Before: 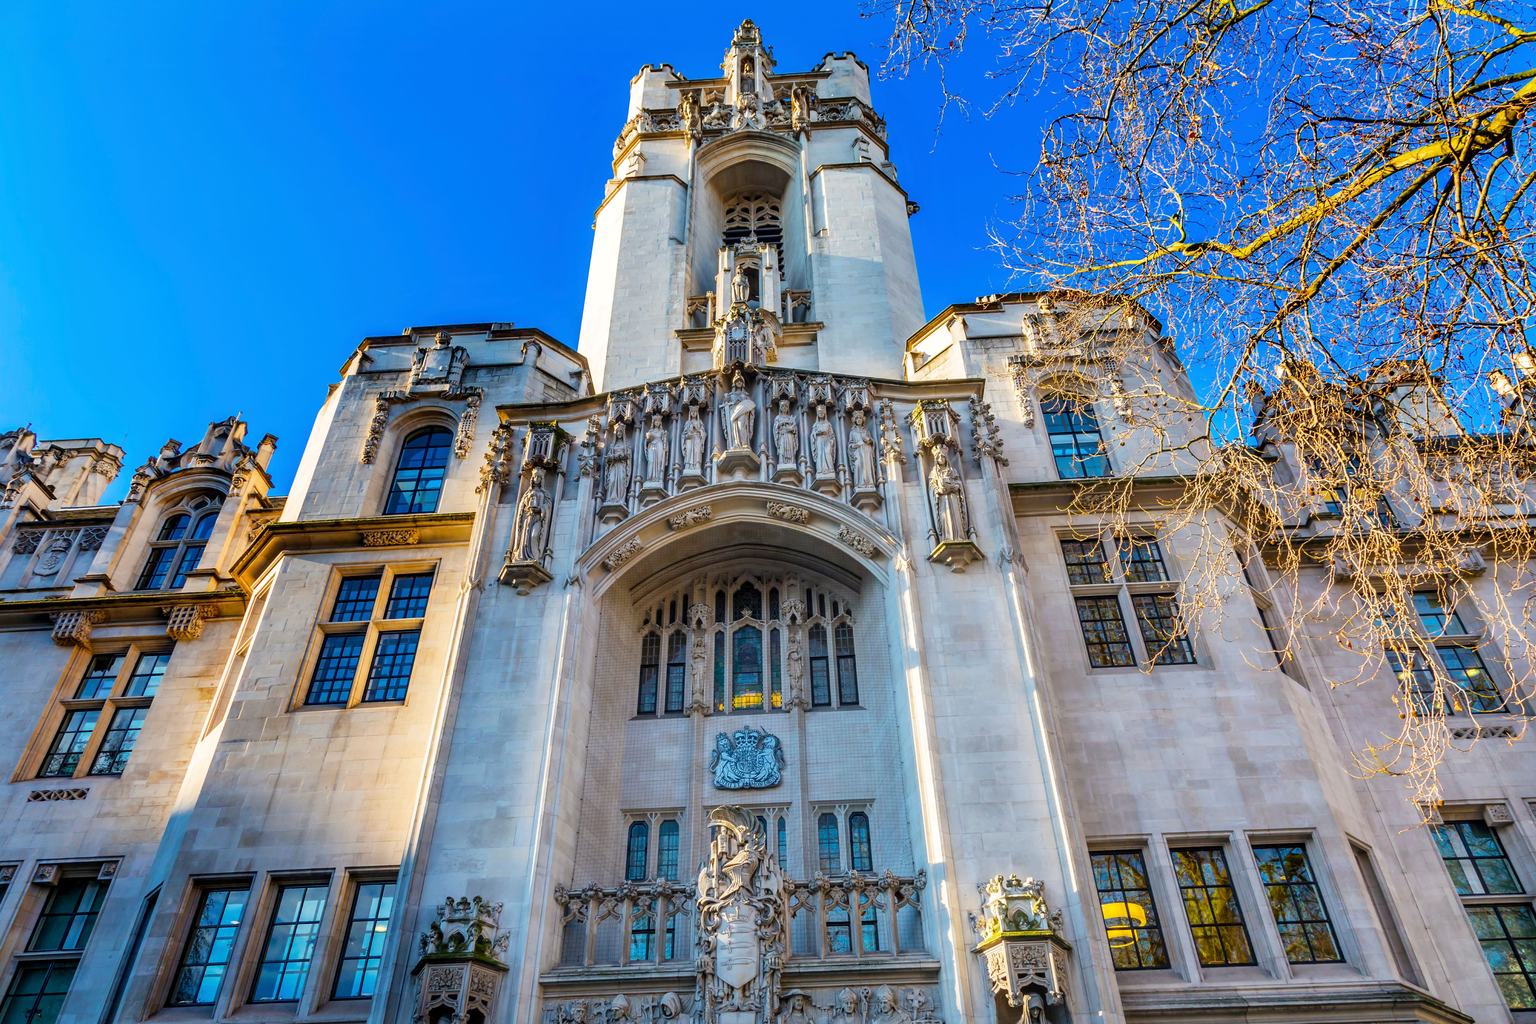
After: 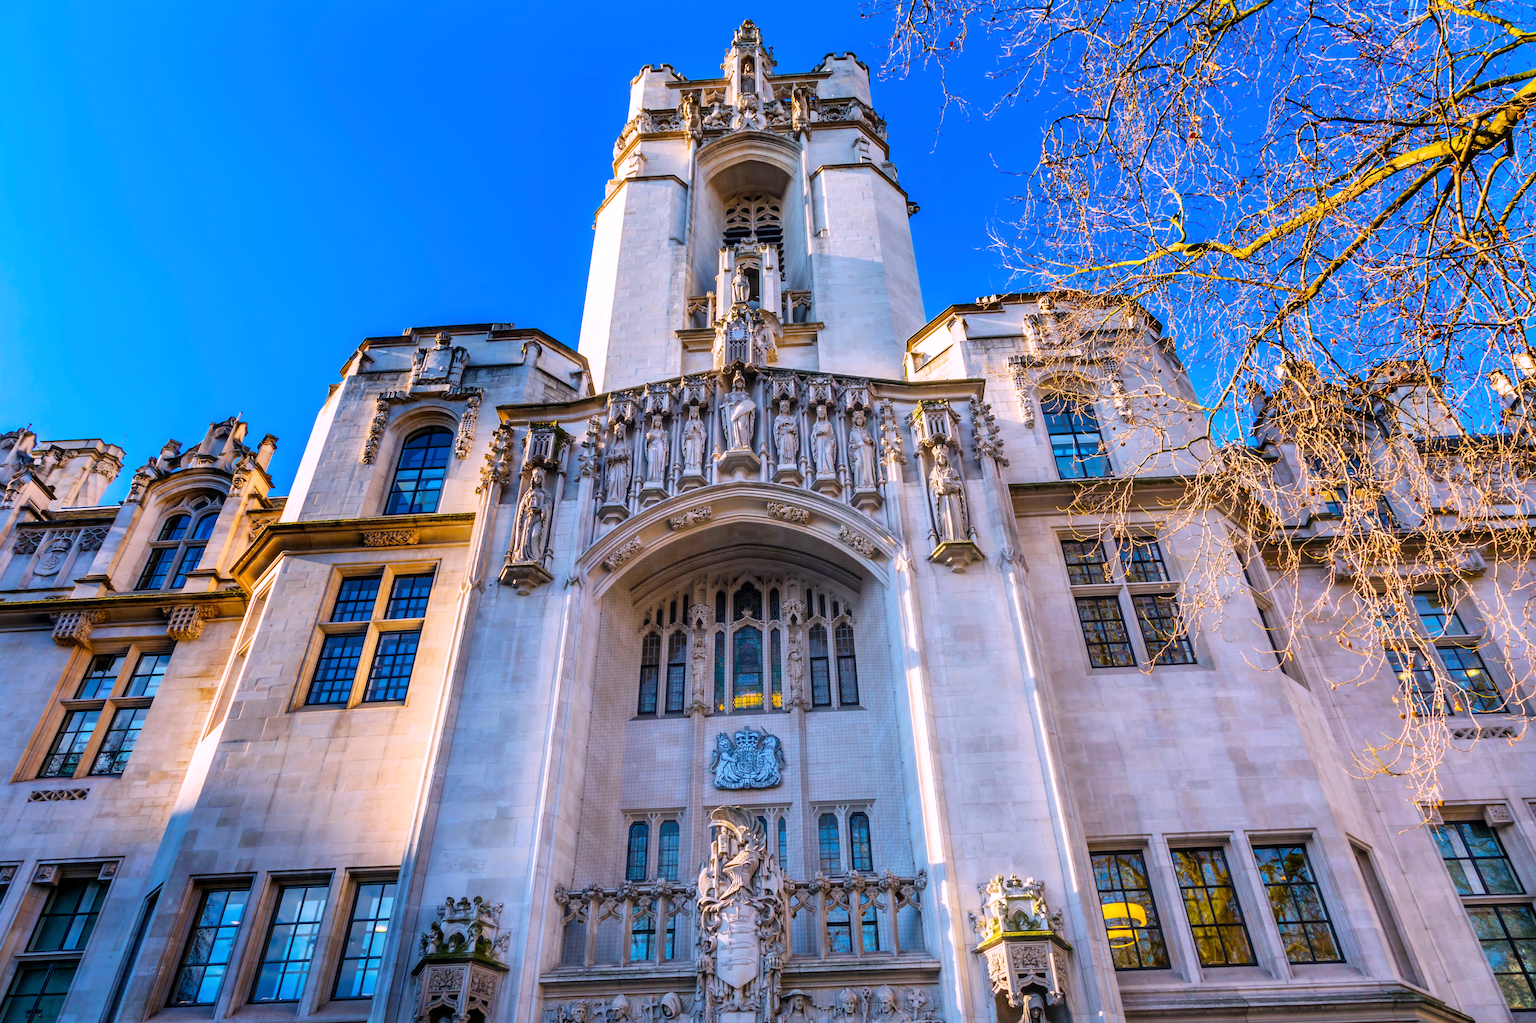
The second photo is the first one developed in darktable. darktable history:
white balance: red 1.066, blue 1.119
contrast equalizer: y [[0.5 ×4, 0.467, 0.376], [0.5 ×6], [0.5 ×6], [0 ×6], [0 ×6]]
